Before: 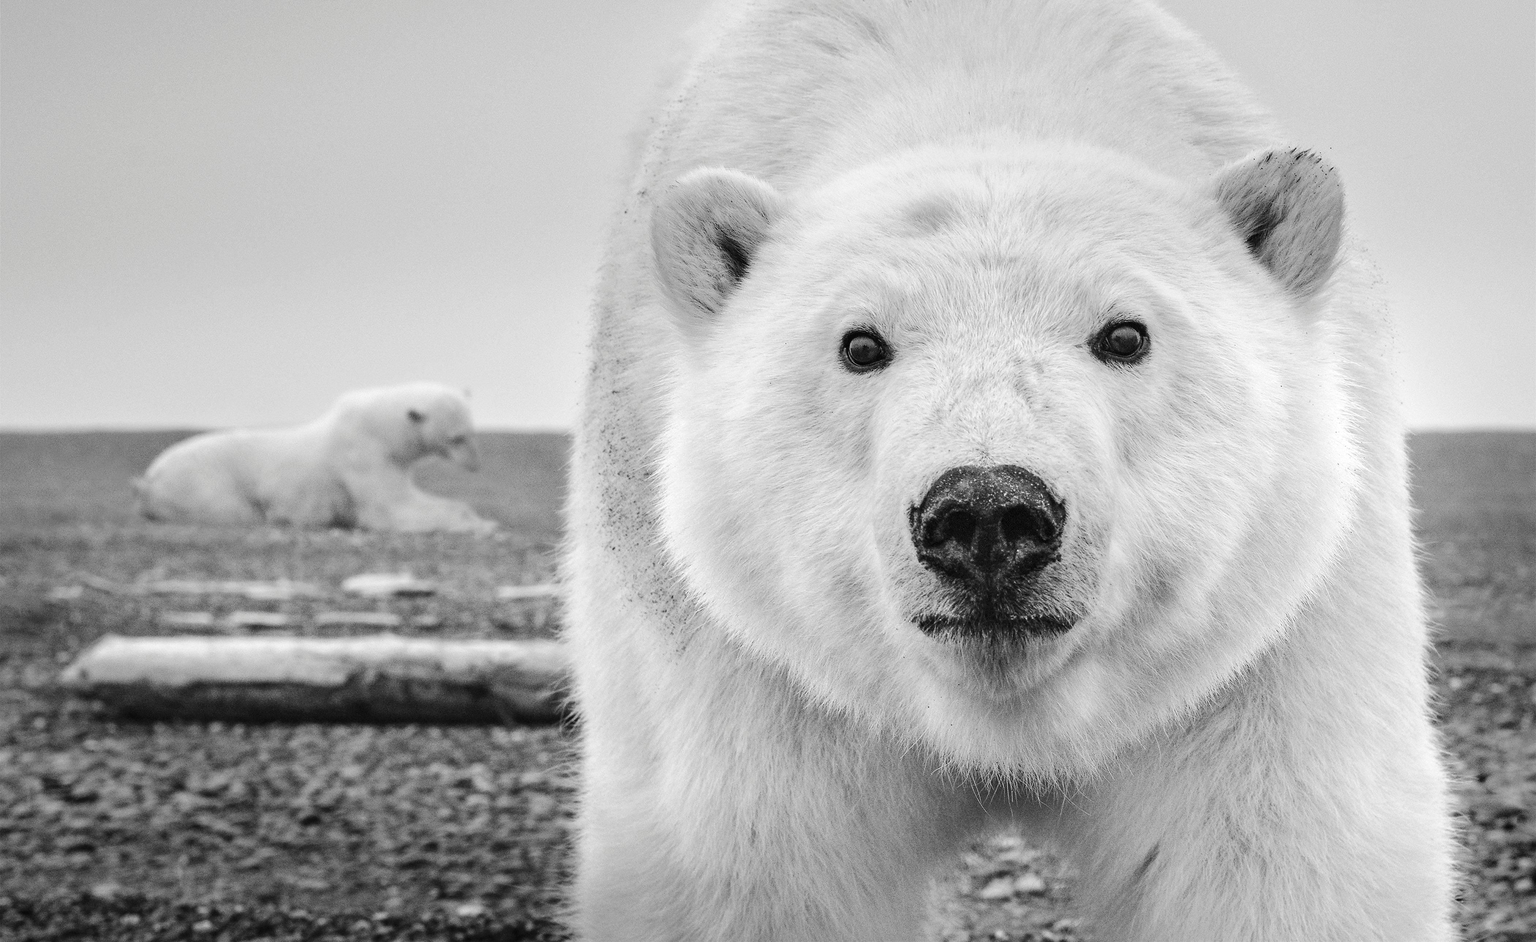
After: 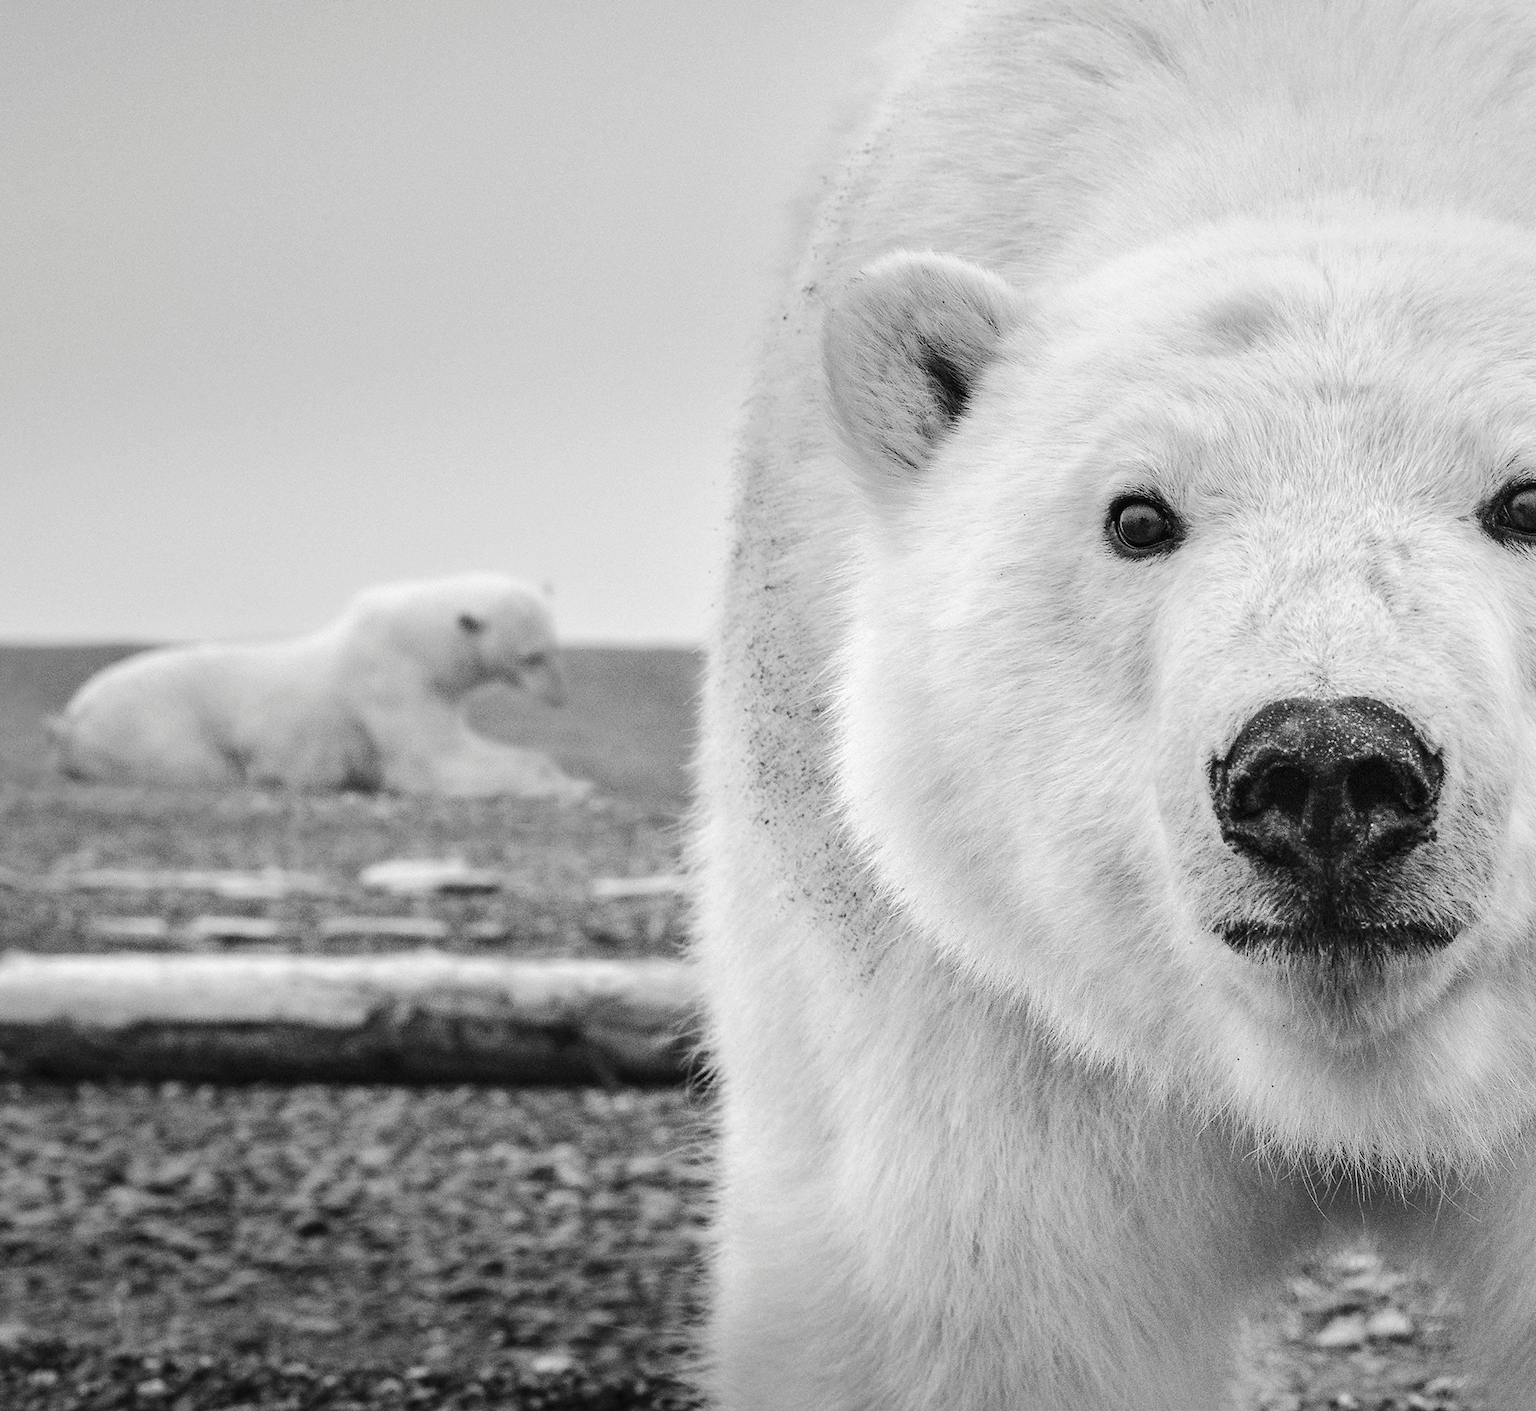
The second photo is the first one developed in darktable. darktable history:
crop and rotate: left 6.636%, right 26.576%
